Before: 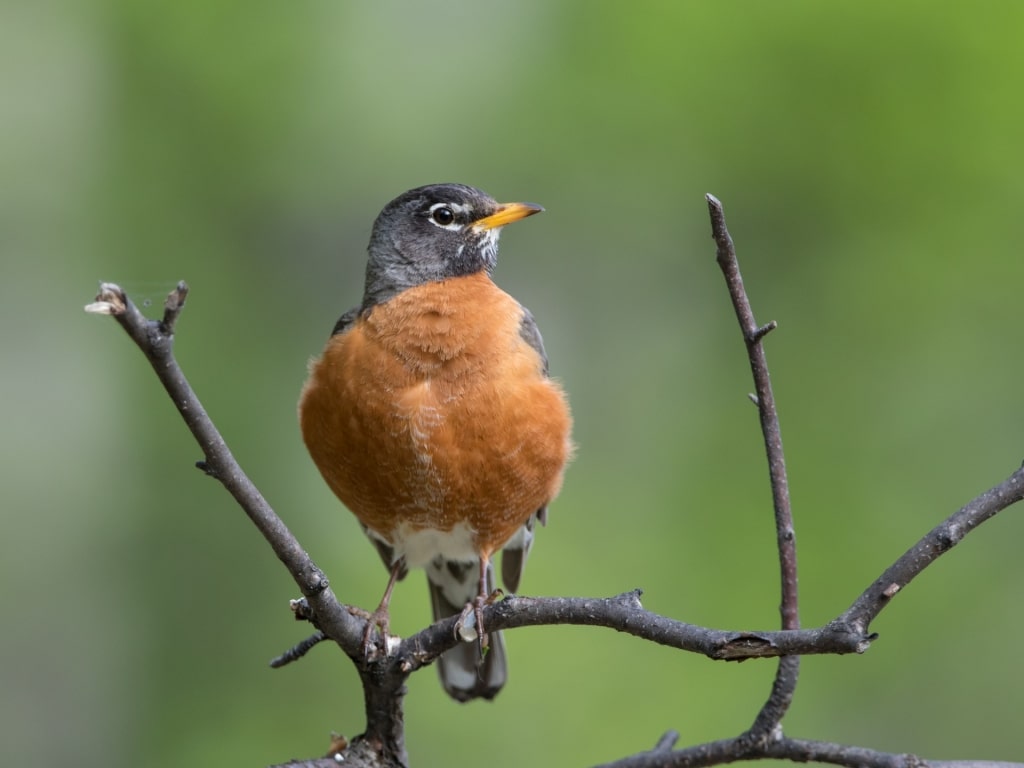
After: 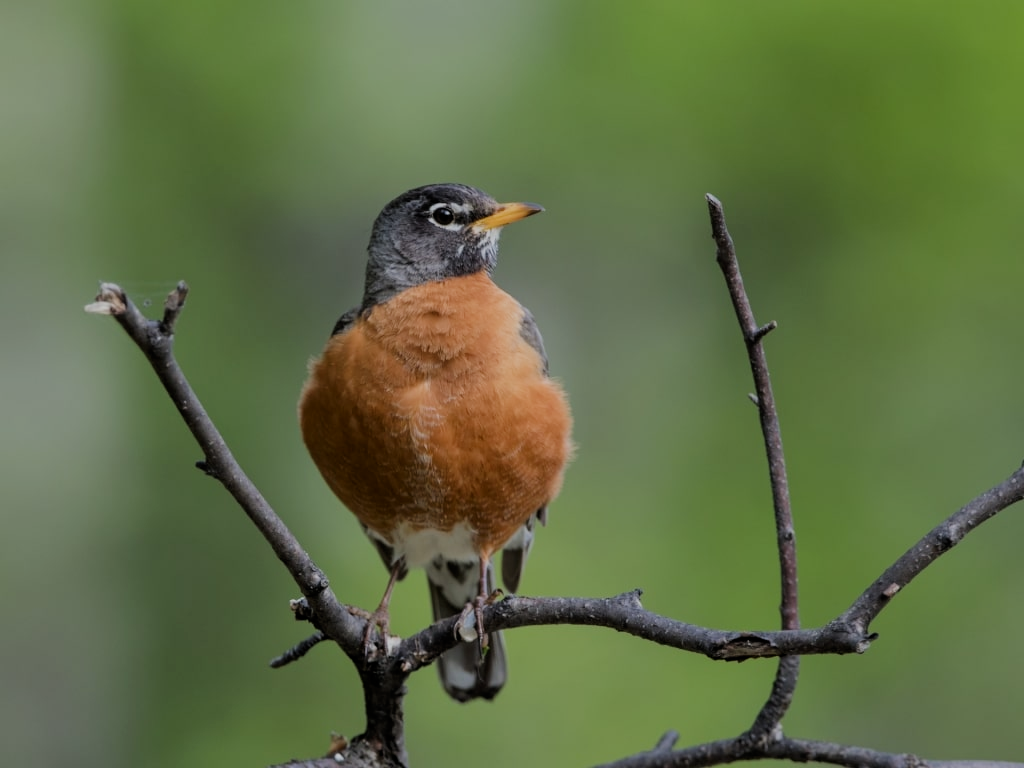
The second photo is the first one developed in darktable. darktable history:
contrast brightness saturation: brightness -0.091
filmic rgb: black relative exposure -7.15 EV, white relative exposure 5.34 EV, threshold 5.97 EV, hardness 3.02, color science v4 (2020), enable highlight reconstruction true
contrast equalizer: y [[0.5, 0.5, 0.478, 0.5, 0.5, 0.5], [0.5 ×6], [0.5 ×6], [0 ×6], [0 ×6]]
